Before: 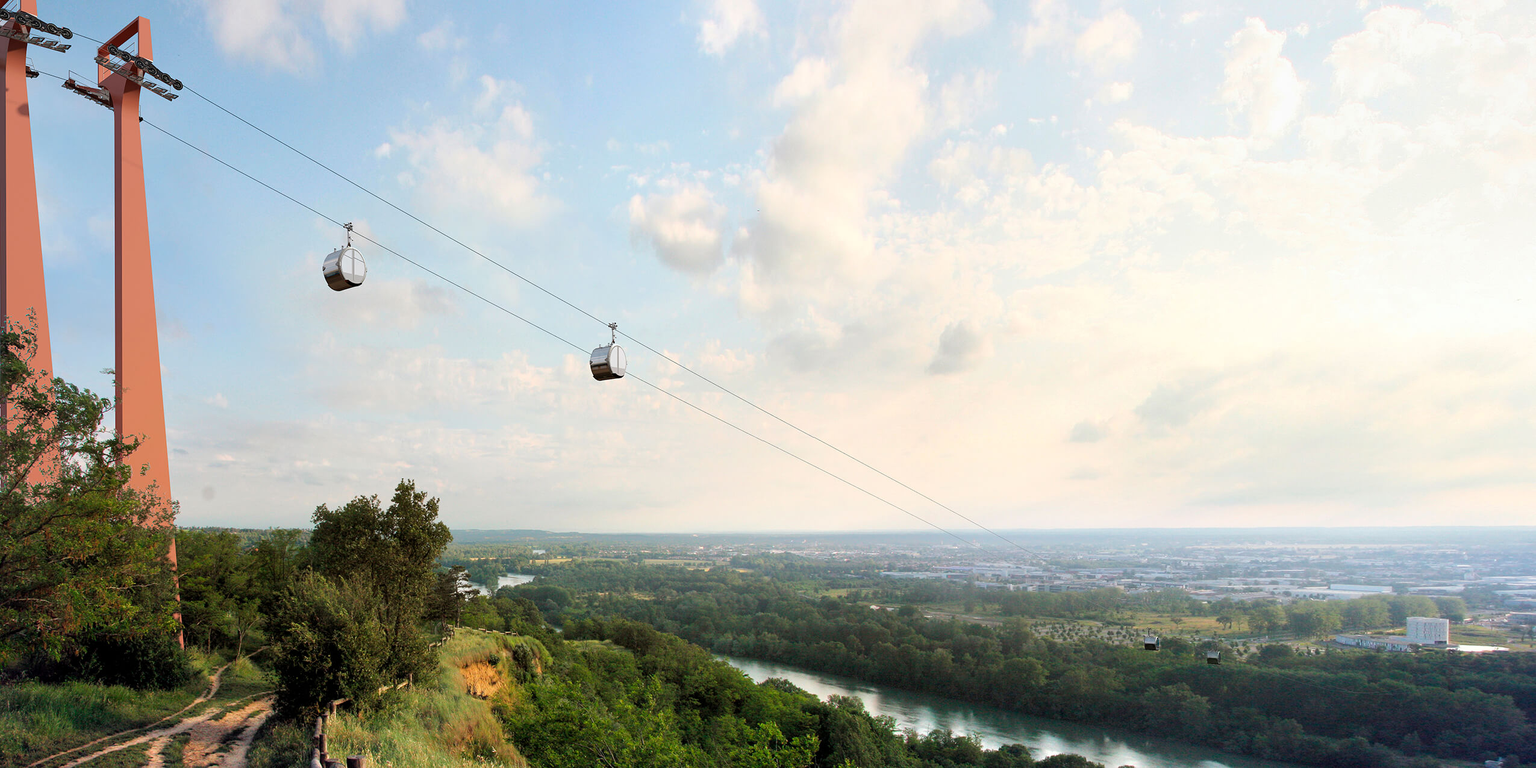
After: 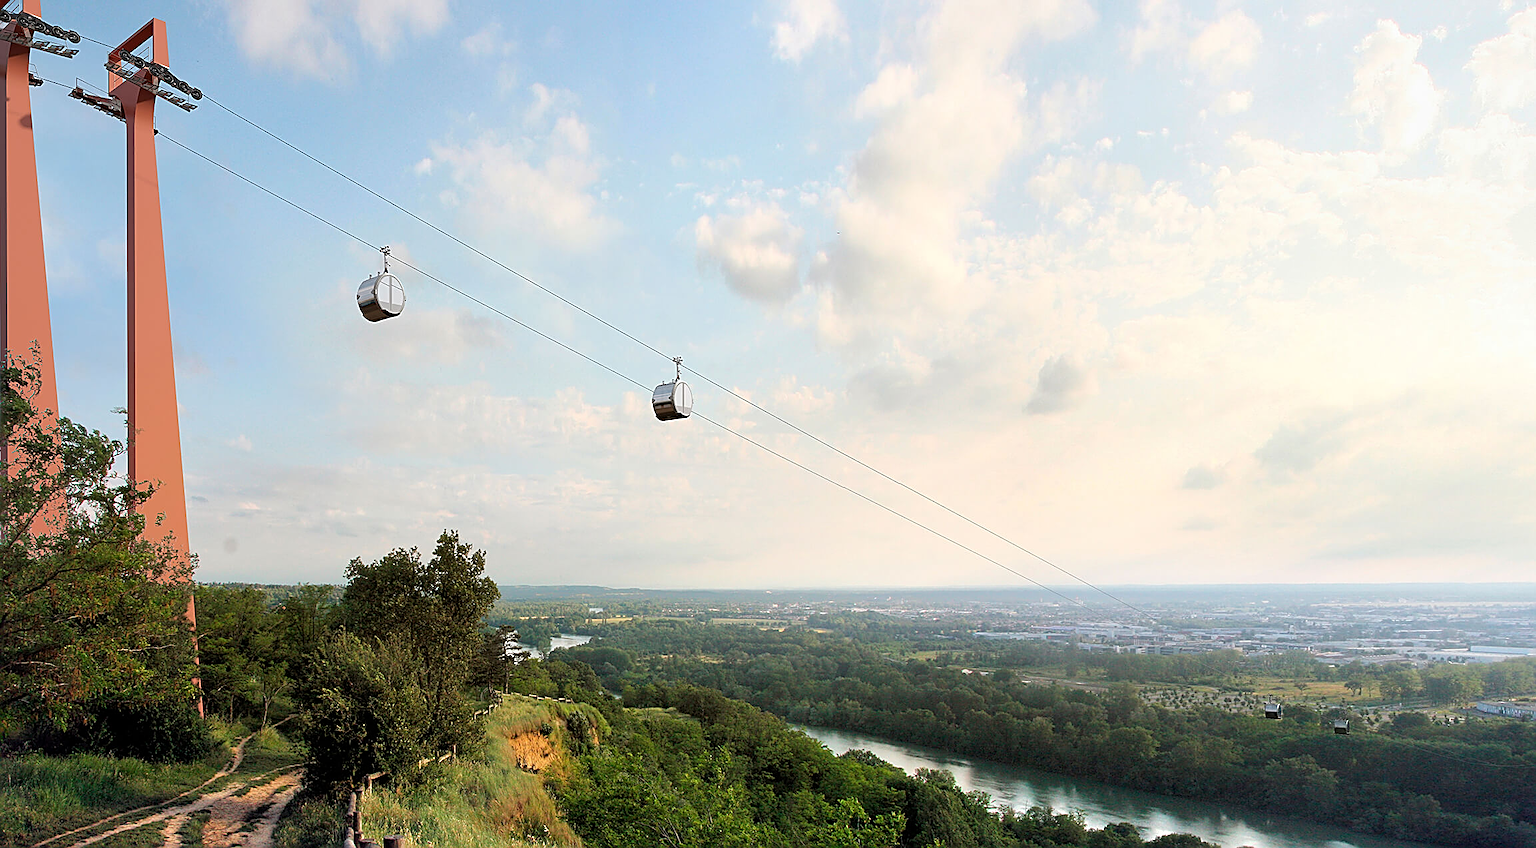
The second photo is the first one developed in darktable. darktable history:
sharpen: amount 0.901
crop: right 9.509%, bottom 0.031%
